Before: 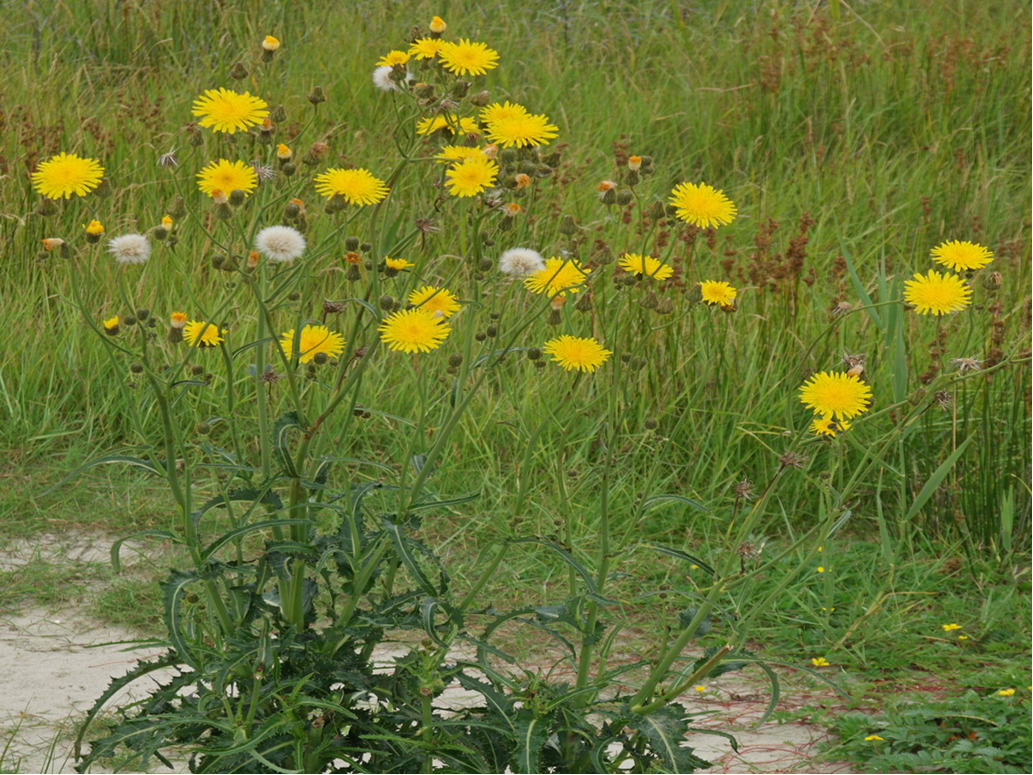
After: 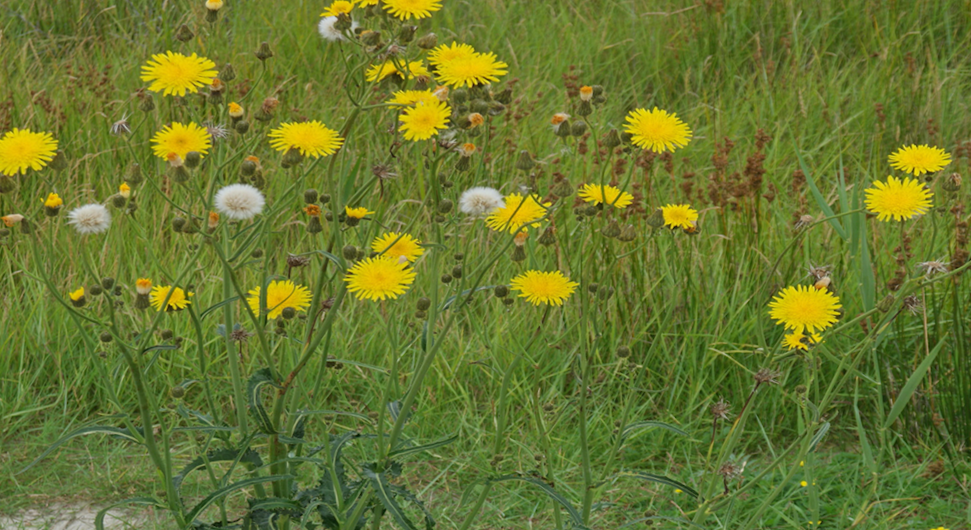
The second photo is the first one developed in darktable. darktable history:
rotate and perspective: rotation -4.57°, crop left 0.054, crop right 0.944, crop top 0.087, crop bottom 0.914
white balance: red 0.976, blue 1.04
crop: top 3.857%, bottom 21.132%
